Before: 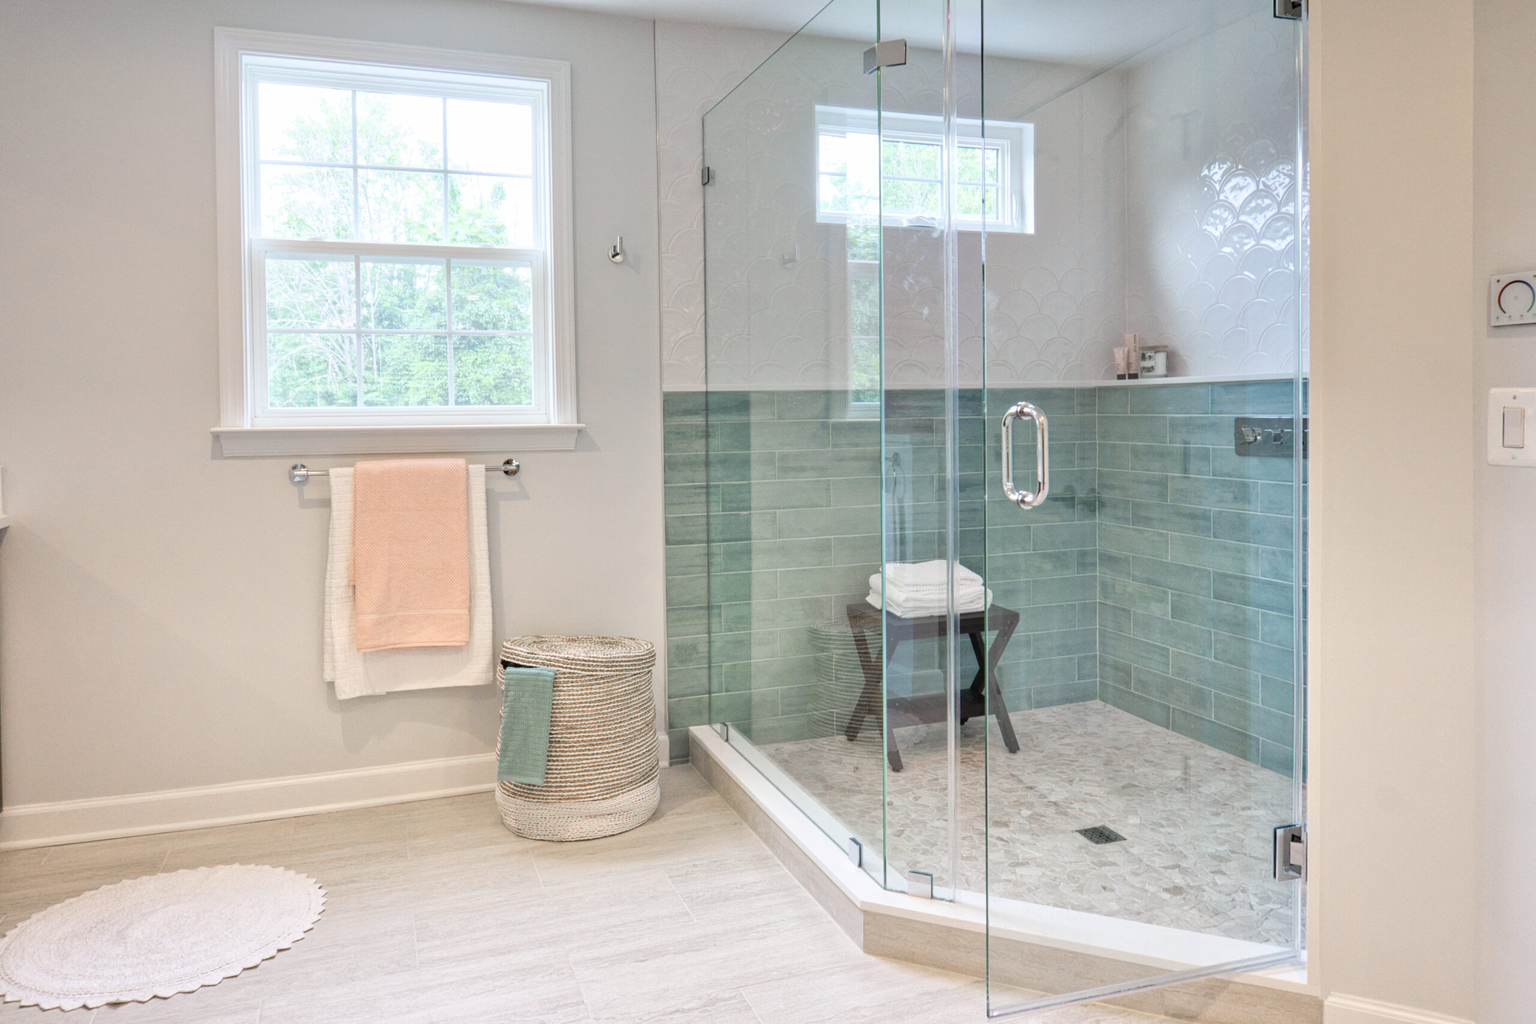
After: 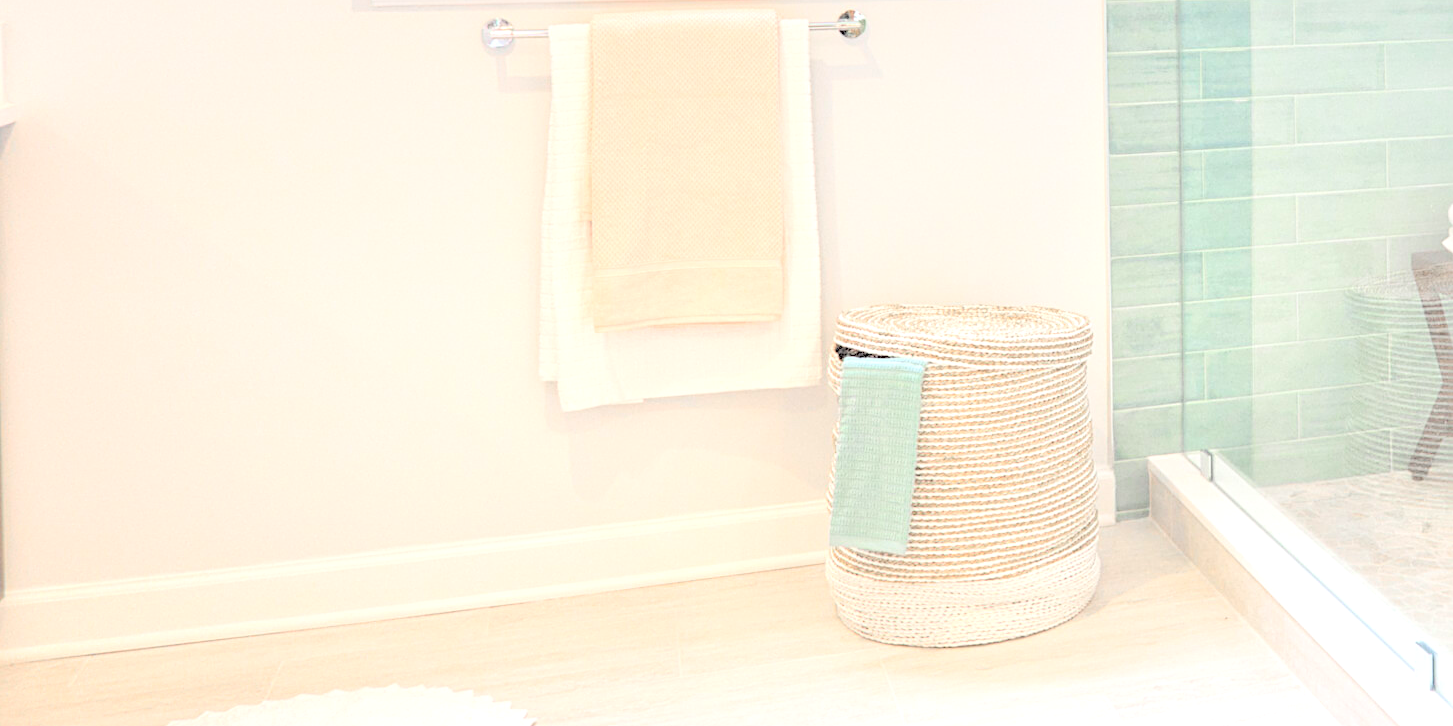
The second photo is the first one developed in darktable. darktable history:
sharpen: on, module defaults
exposure: black level correction 0, exposure 0.693 EV, compensate highlight preservation false
contrast brightness saturation: brightness 0.993
crop: top 44.236%, right 43.216%, bottom 13.182%
